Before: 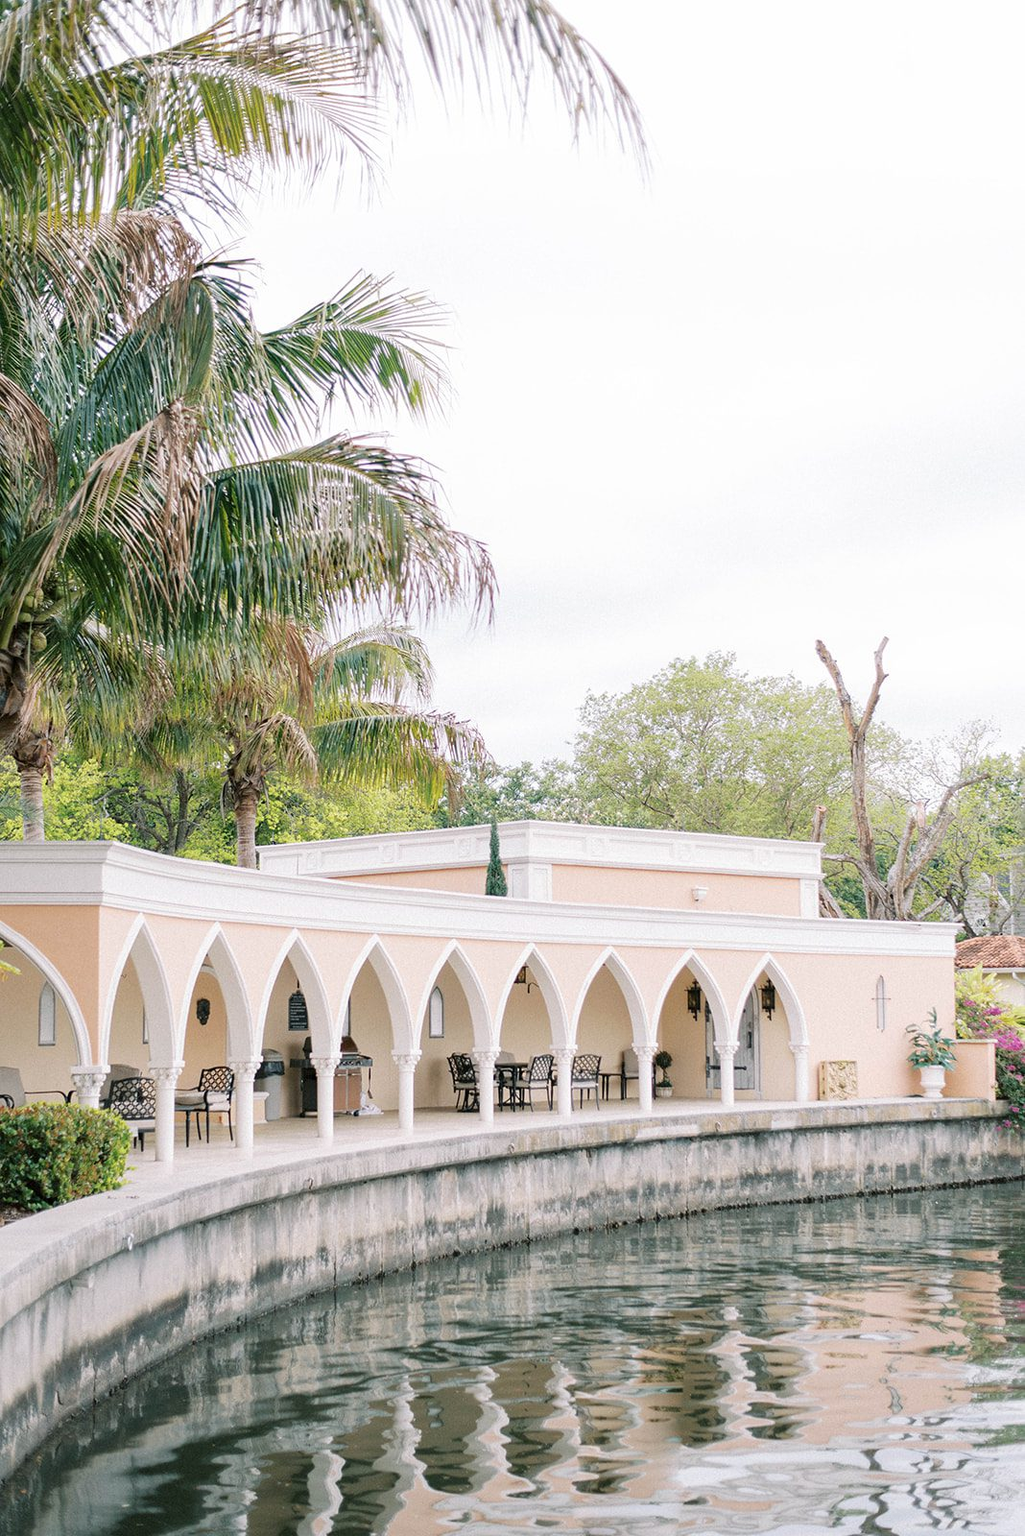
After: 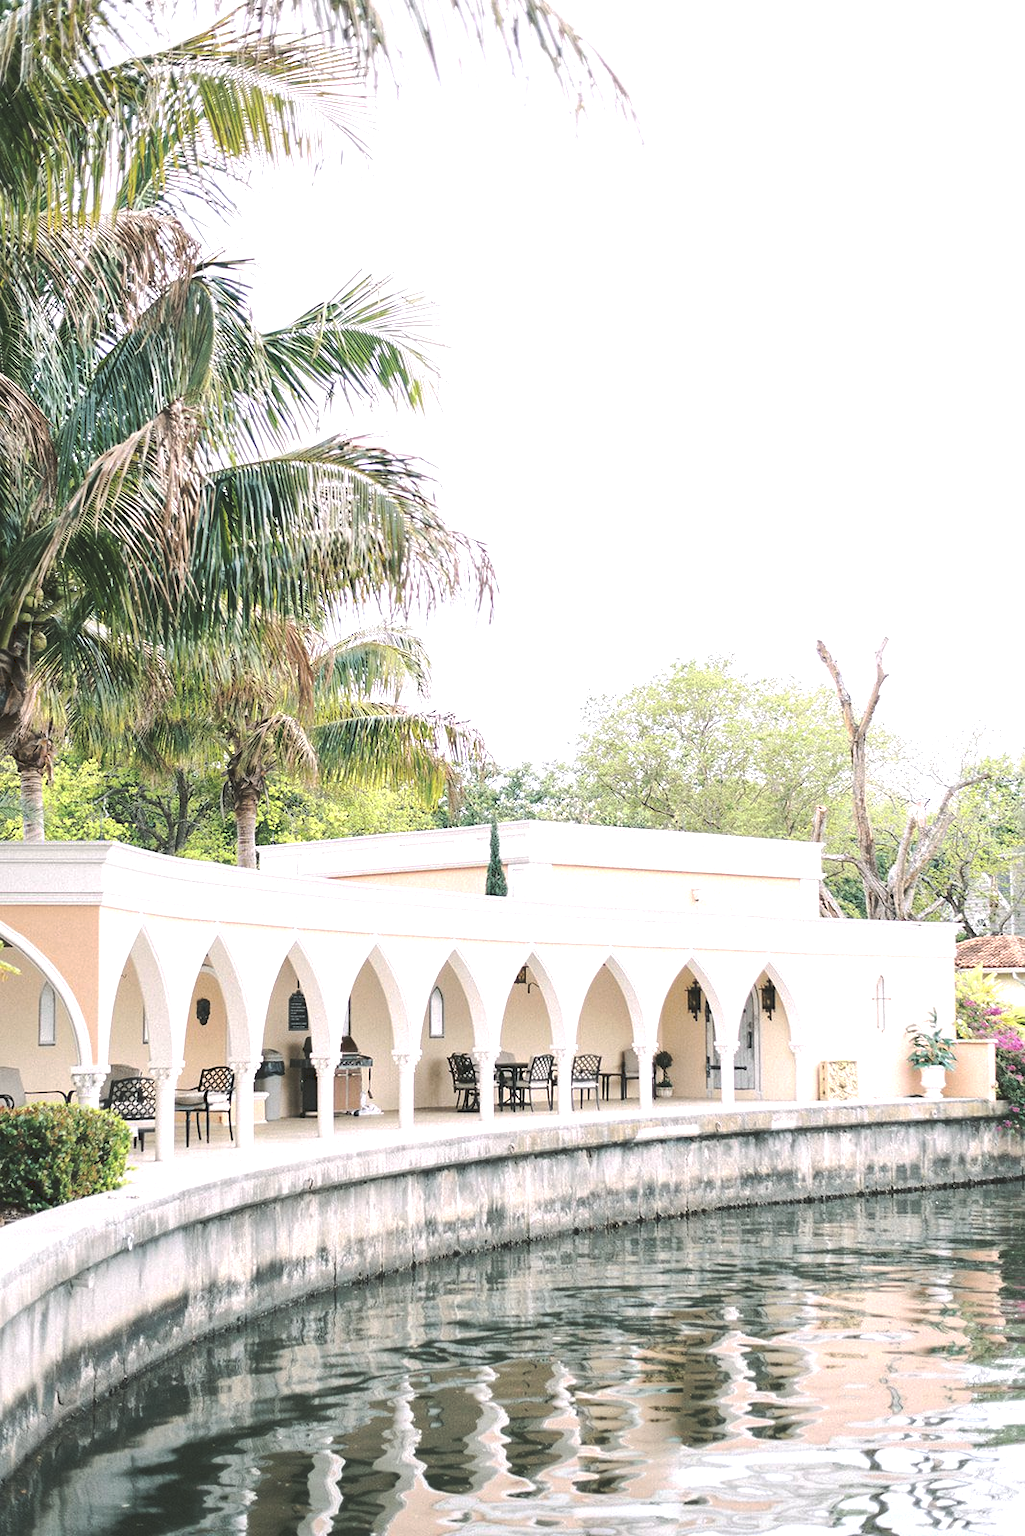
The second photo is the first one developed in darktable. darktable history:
tone curve: curves: ch0 [(0, 0) (0.003, 0.125) (0.011, 0.139) (0.025, 0.155) (0.044, 0.174) (0.069, 0.192) (0.1, 0.211) (0.136, 0.234) (0.177, 0.262) (0.224, 0.296) (0.277, 0.337) (0.335, 0.385) (0.399, 0.436) (0.468, 0.5) (0.543, 0.573) (0.623, 0.644) (0.709, 0.713) (0.801, 0.791) (0.898, 0.881) (1, 1)], preserve colors none
tone equalizer: -8 EV -0.75 EV, -7 EV -0.7 EV, -6 EV -0.6 EV, -5 EV -0.4 EV, -3 EV 0.4 EV, -2 EV 0.6 EV, -1 EV 0.7 EV, +0 EV 0.75 EV, edges refinement/feathering 500, mask exposure compensation -1.57 EV, preserve details no
